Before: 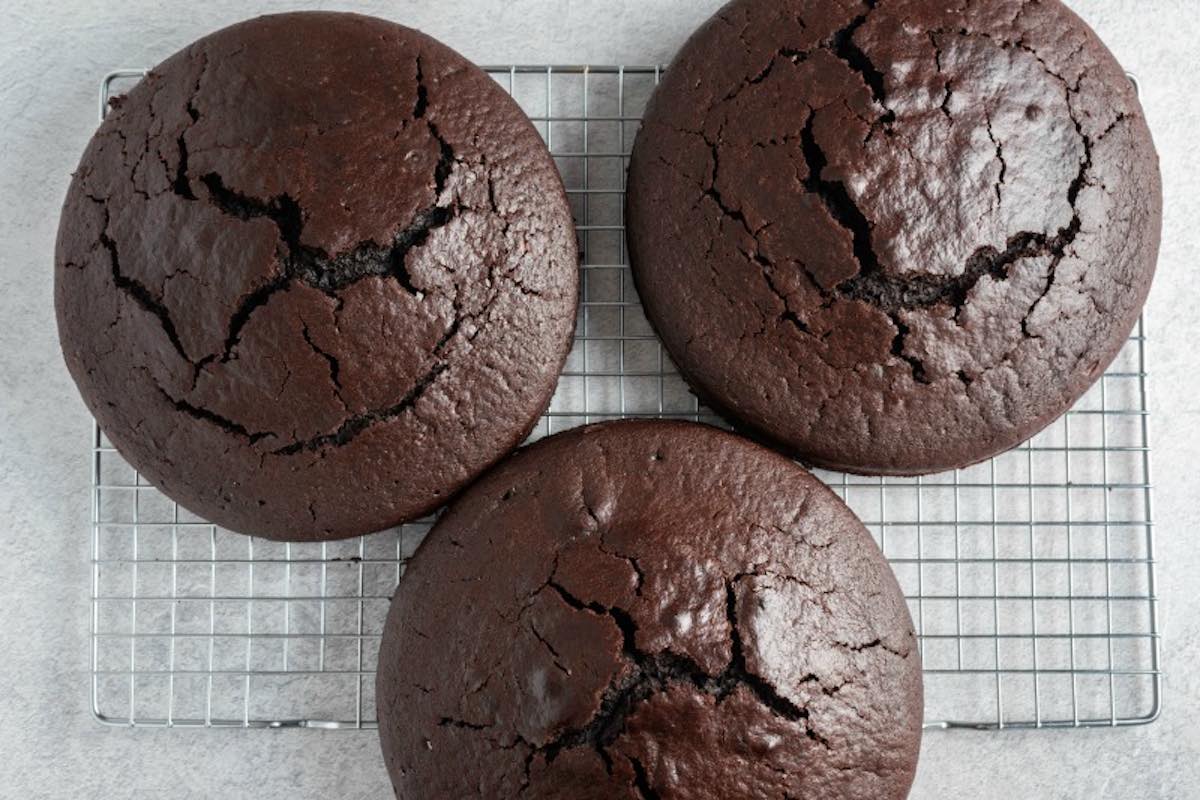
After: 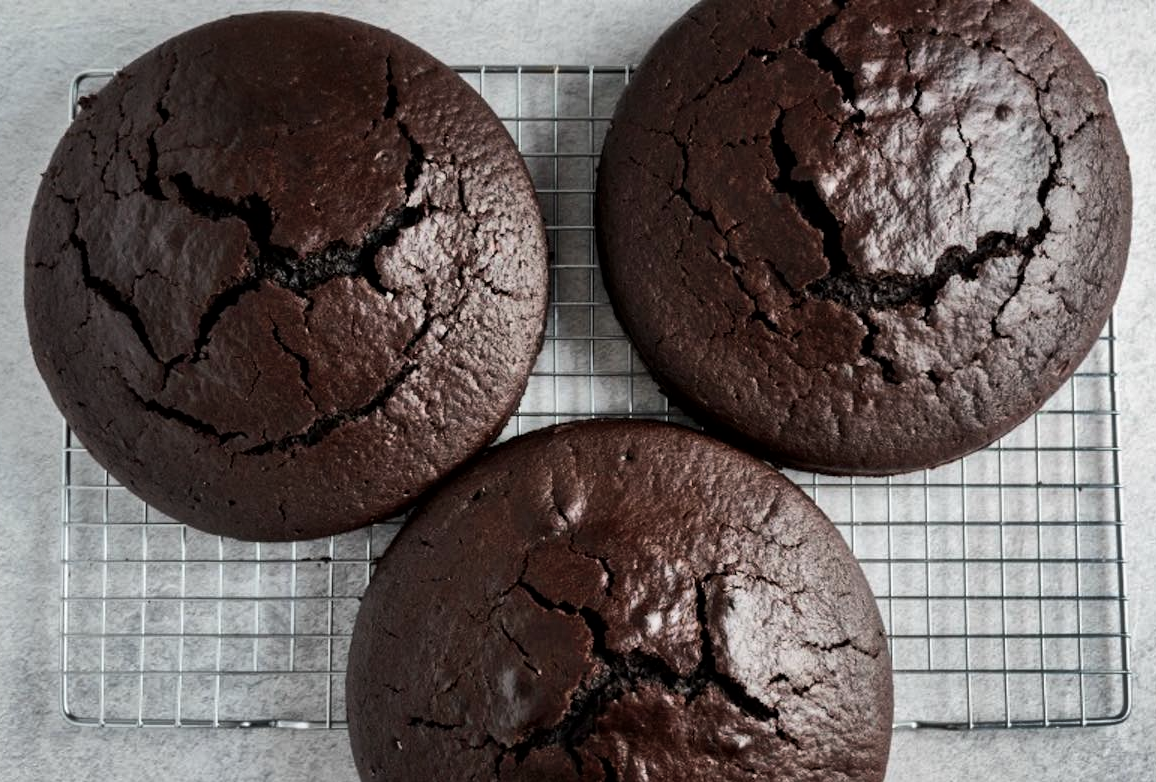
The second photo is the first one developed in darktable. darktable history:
local contrast: mode bilateral grid, contrast 20, coarseness 50, detail 120%, midtone range 0.2
exposure: black level correction 0, exposure -0.721 EV, compensate highlight preservation false
tone equalizer: -8 EV -0.75 EV, -7 EV -0.7 EV, -6 EV -0.6 EV, -5 EV -0.4 EV, -3 EV 0.4 EV, -2 EV 0.6 EV, -1 EV 0.7 EV, +0 EV 0.75 EV, edges refinement/feathering 500, mask exposure compensation -1.57 EV, preserve details no
crop and rotate: left 2.536%, right 1.107%, bottom 2.246%
shadows and highlights: soften with gaussian
